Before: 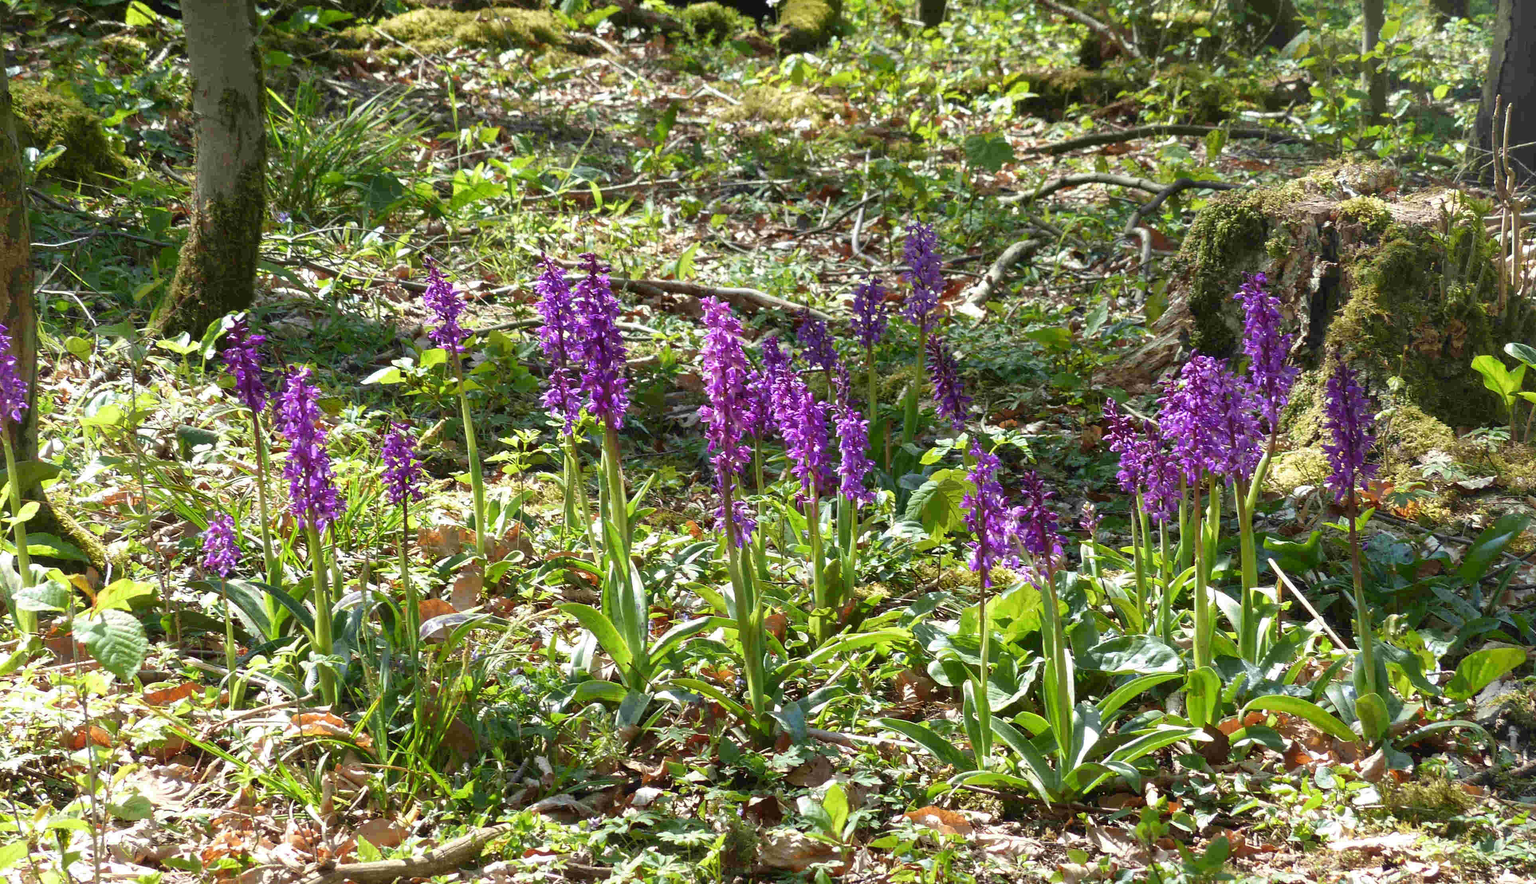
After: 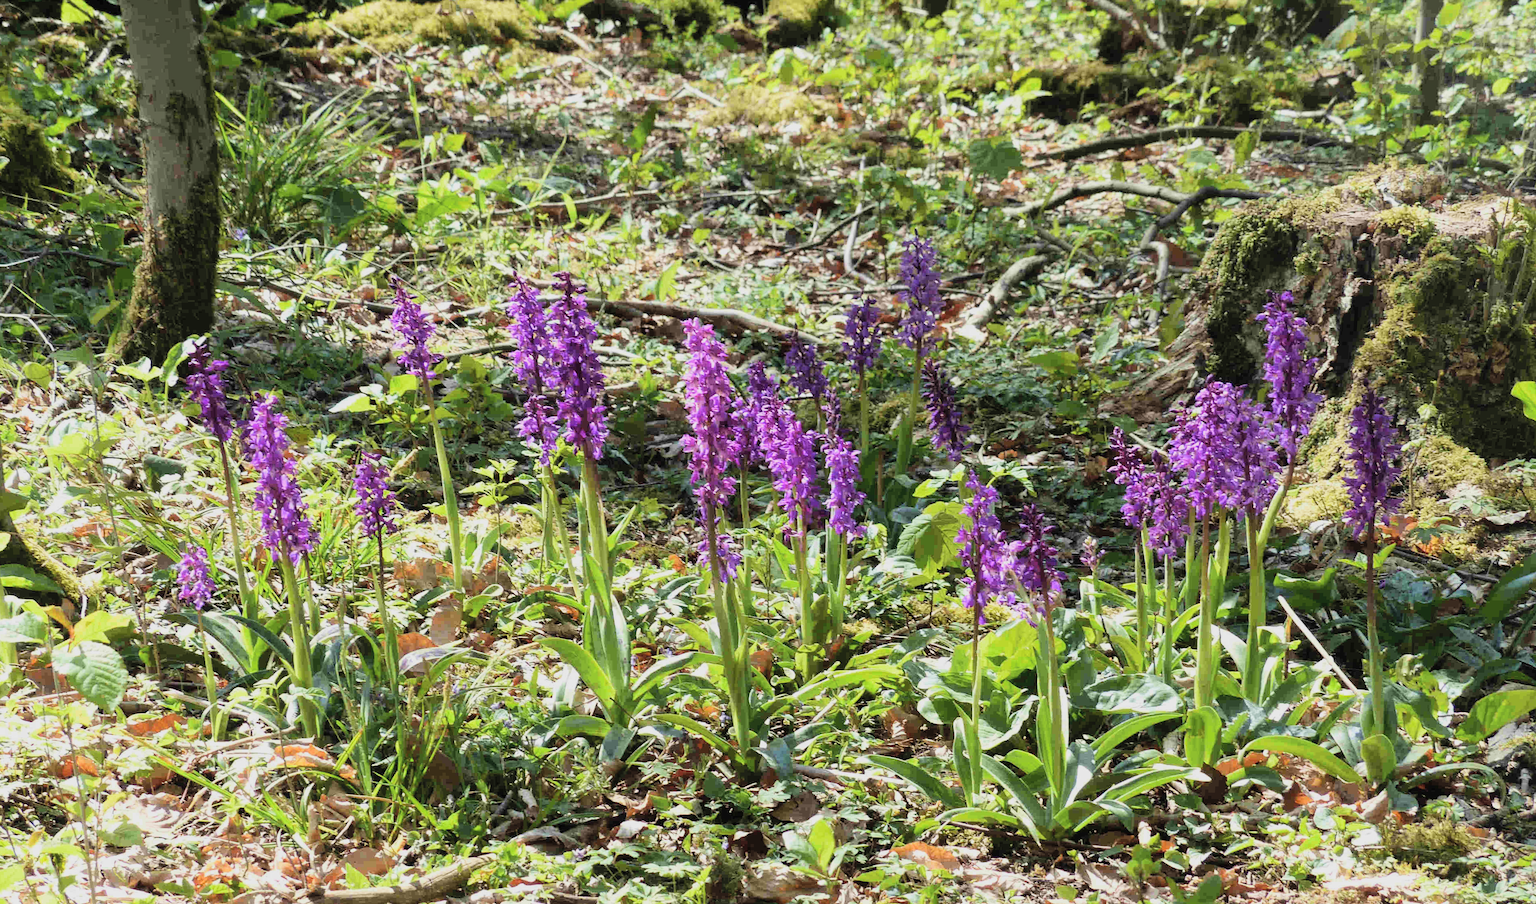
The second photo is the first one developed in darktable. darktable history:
rotate and perspective: rotation 0.074°, lens shift (vertical) 0.096, lens shift (horizontal) -0.041, crop left 0.043, crop right 0.952, crop top 0.024, crop bottom 0.979
contrast brightness saturation: brightness 0.13
filmic rgb: black relative exposure -7.5 EV, white relative exposure 5 EV, hardness 3.31, contrast 1.3, contrast in shadows safe
